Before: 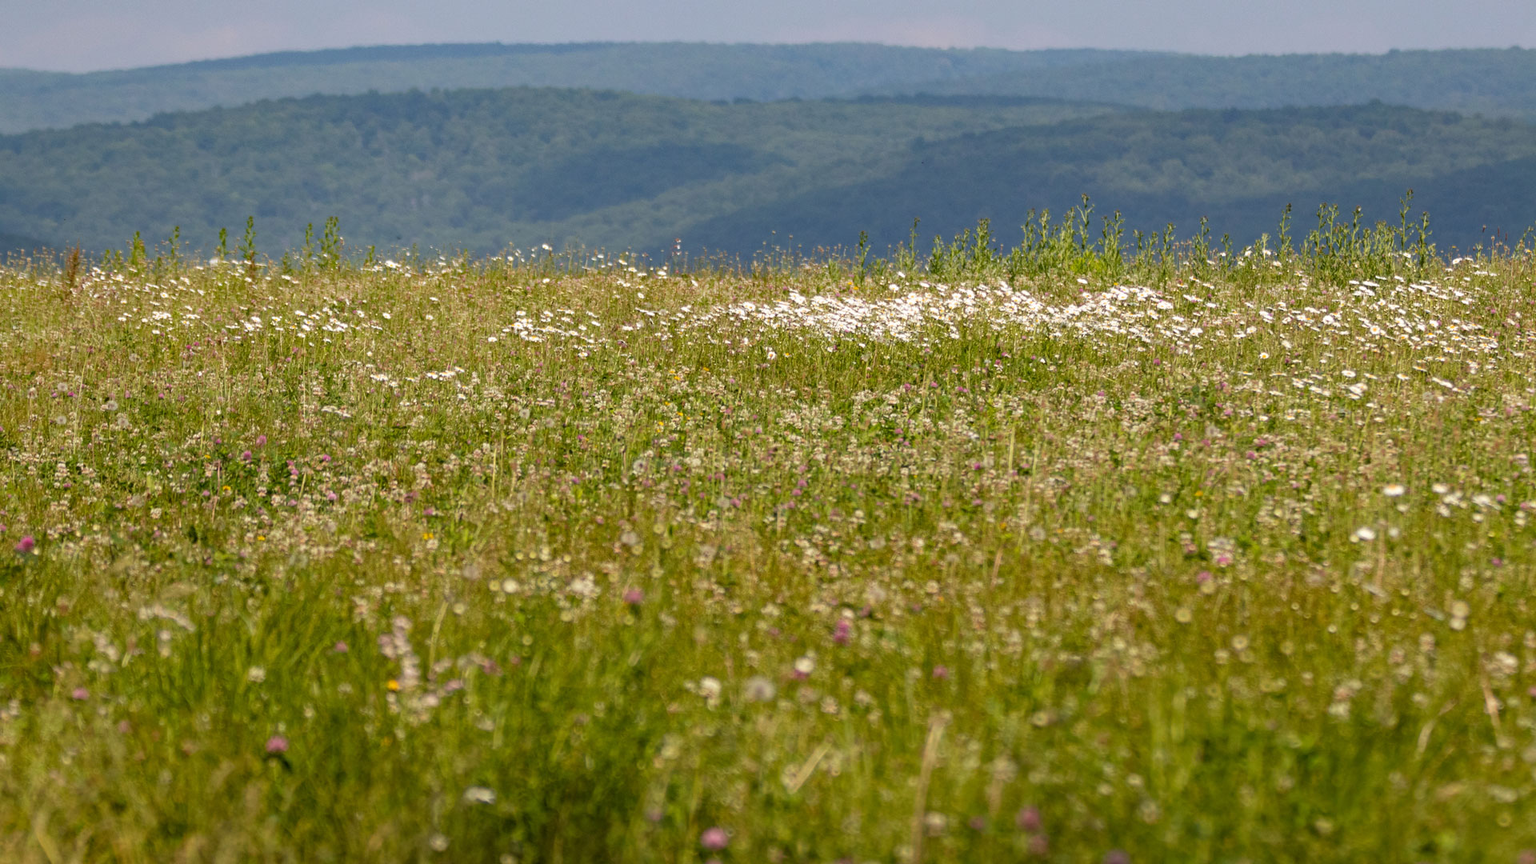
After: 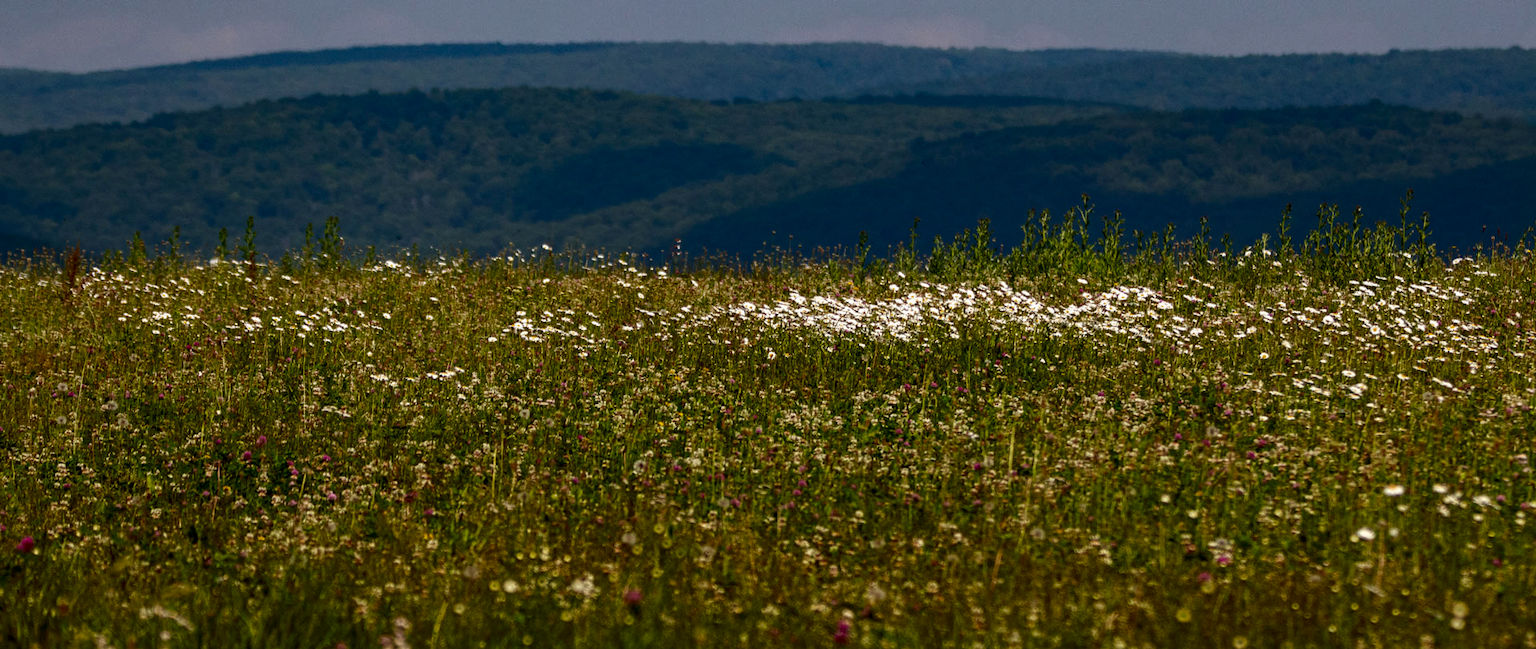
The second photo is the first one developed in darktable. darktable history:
crop: bottom 24.752%
contrast brightness saturation: contrast 0.091, brightness -0.599, saturation 0.165
local contrast: on, module defaults
